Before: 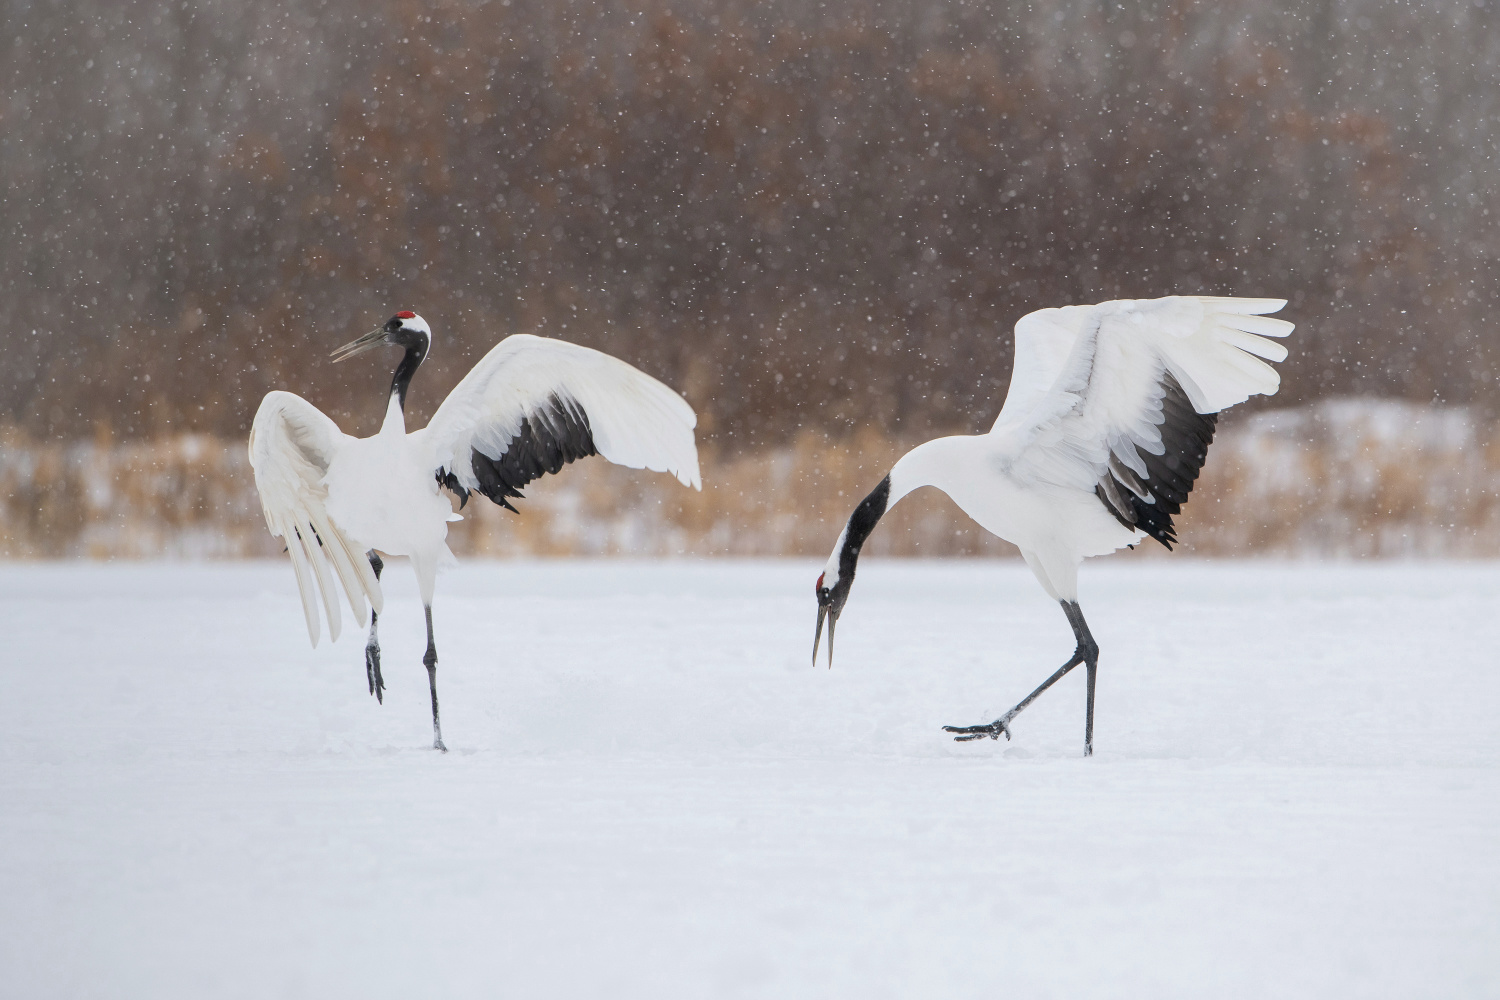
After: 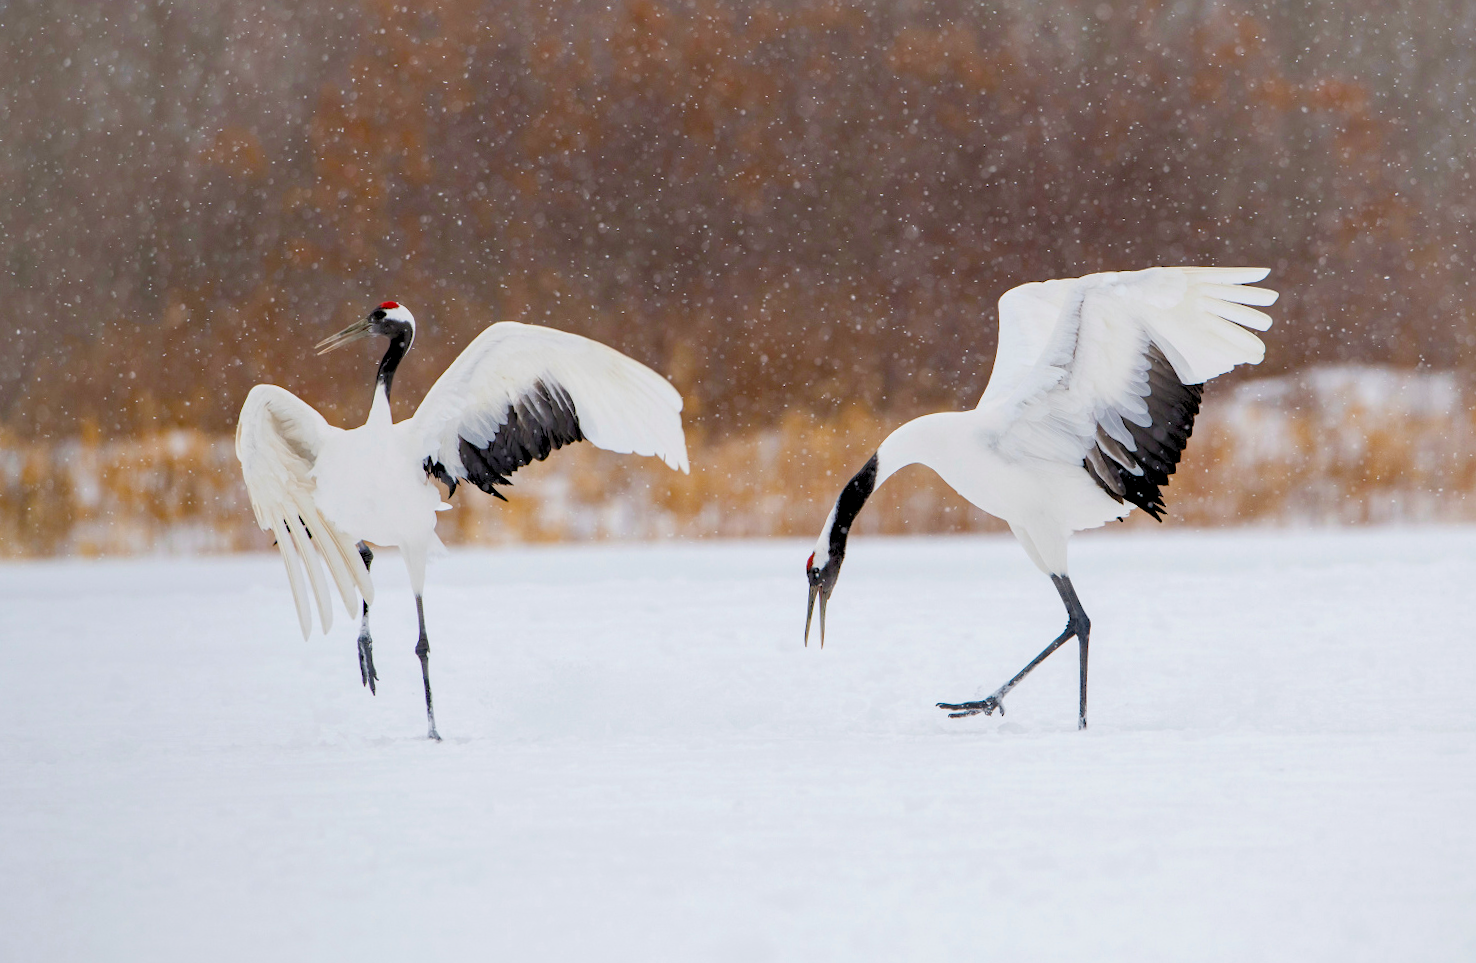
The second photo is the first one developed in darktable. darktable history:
rotate and perspective: rotation -1.42°, crop left 0.016, crop right 0.984, crop top 0.035, crop bottom 0.965
color balance rgb: global offset › luminance -0.5%, perceptual saturation grading › highlights -17.77%, perceptual saturation grading › mid-tones 33.1%, perceptual saturation grading › shadows 50.52%, perceptual brilliance grading › highlights 10.8%, perceptual brilliance grading › shadows -10.8%, global vibrance 24.22%, contrast -25%
rgb levels: levels [[0.013, 0.434, 0.89], [0, 0.5, 1], [0, 0.5, 1]]
haze removal: strength 0.29, distance 0.25, compatibility mode true, adaptive false
